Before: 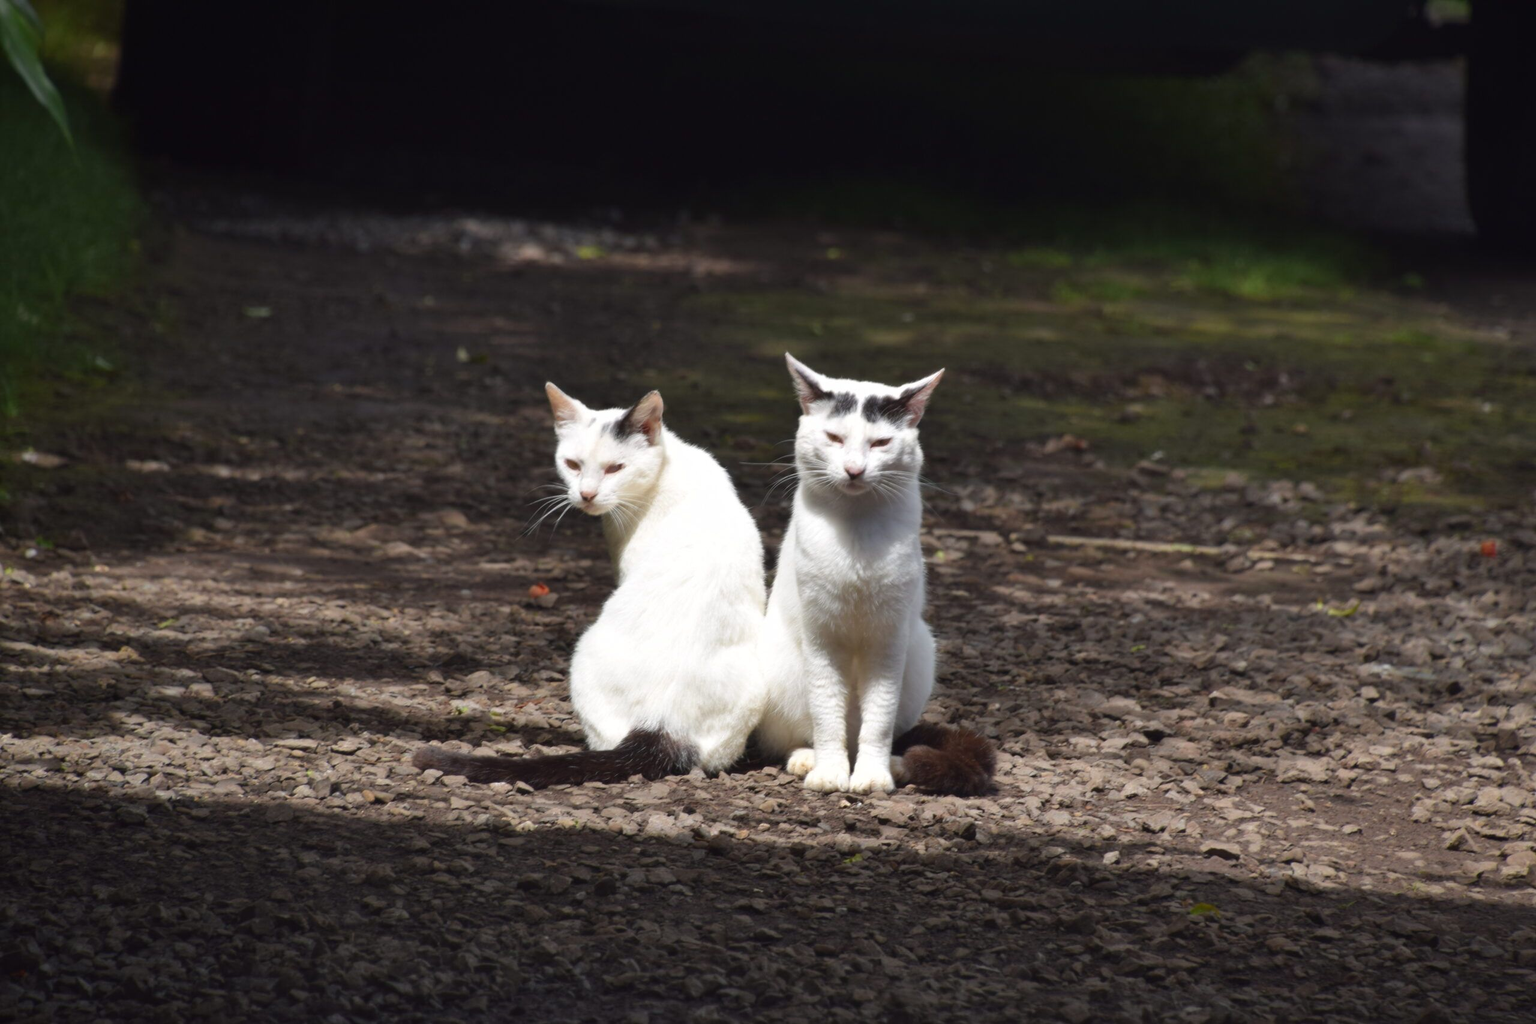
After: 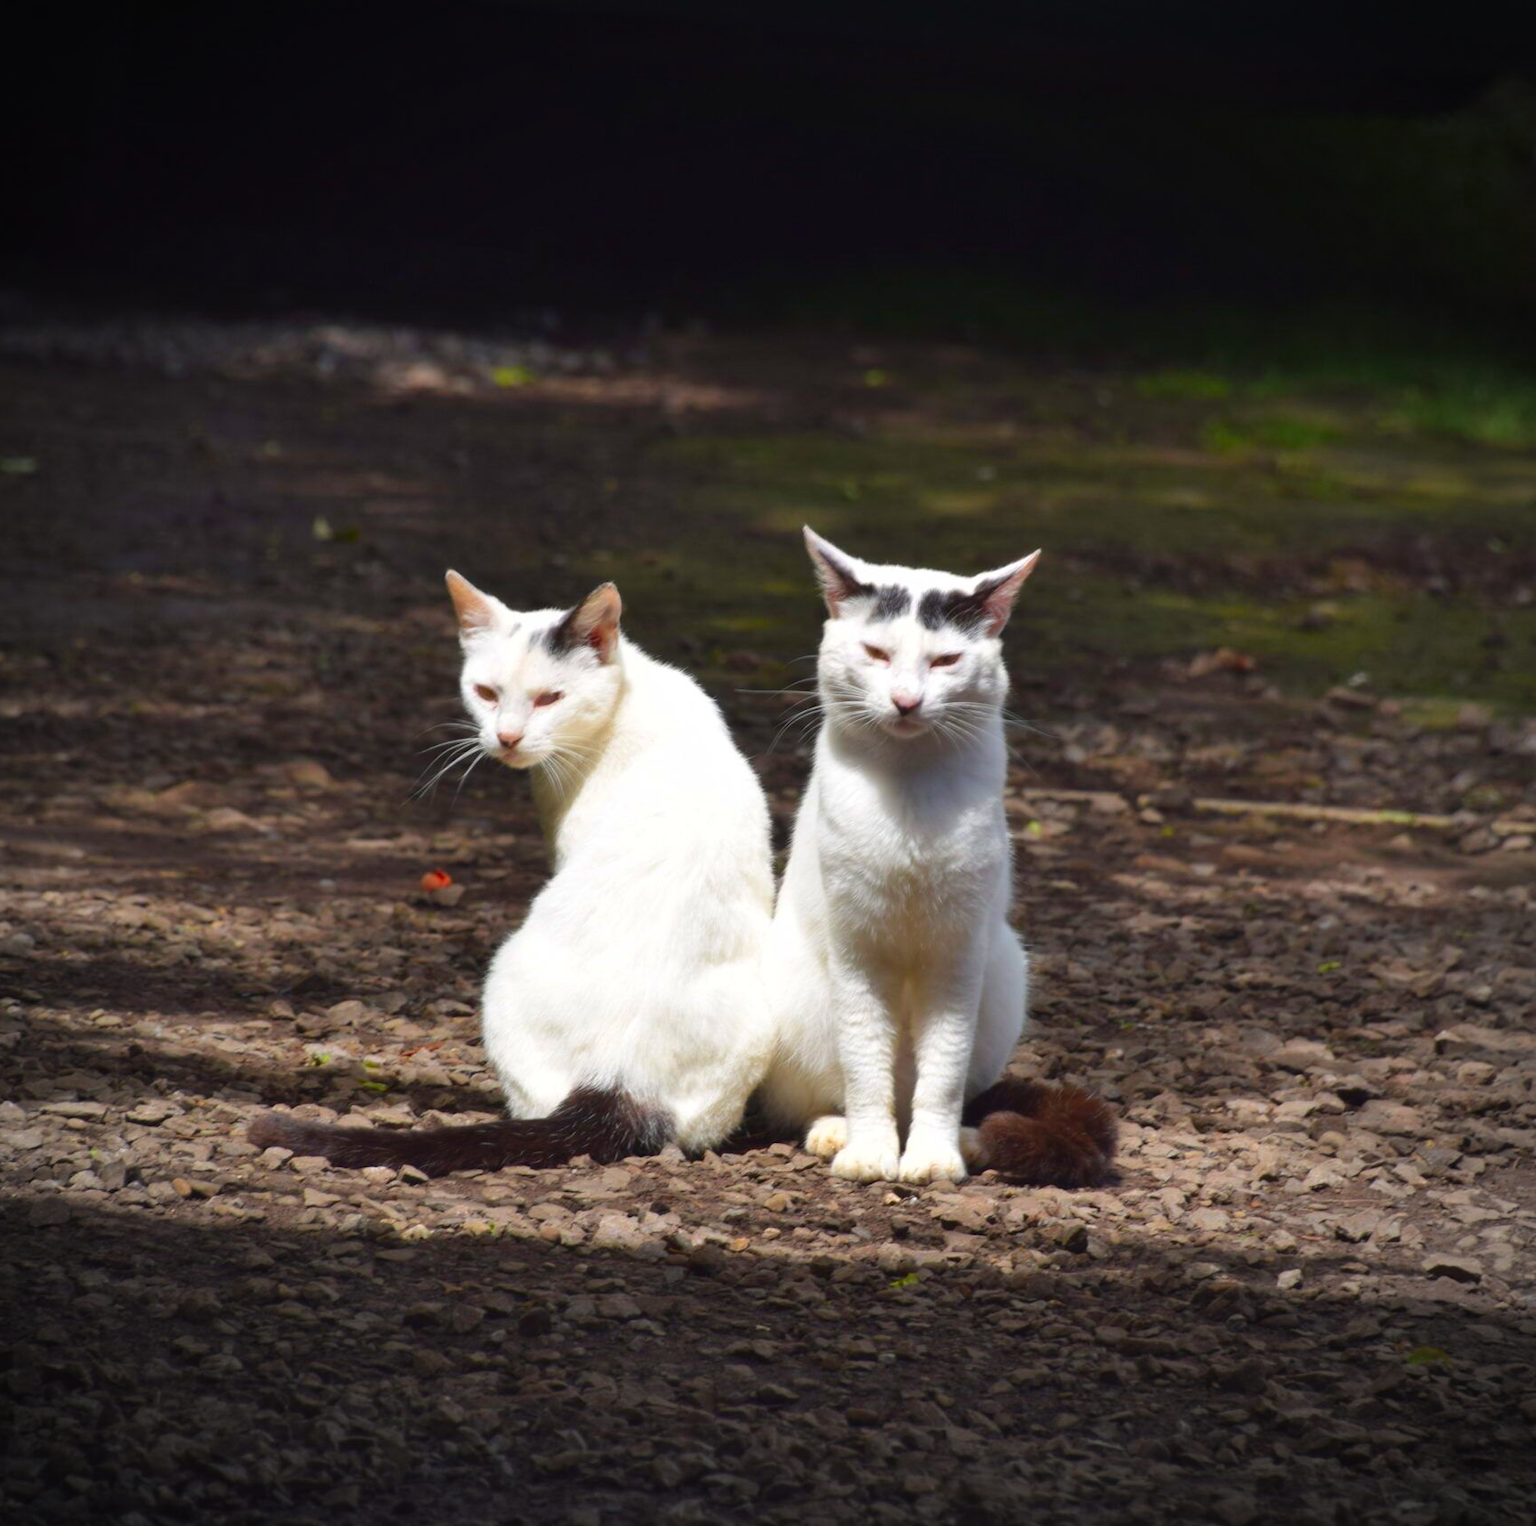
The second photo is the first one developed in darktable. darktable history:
crop and rotate: left 16.072%, right 16.85%
contrast brightness saturation: saturation 0.488
vignetting: unbound false
